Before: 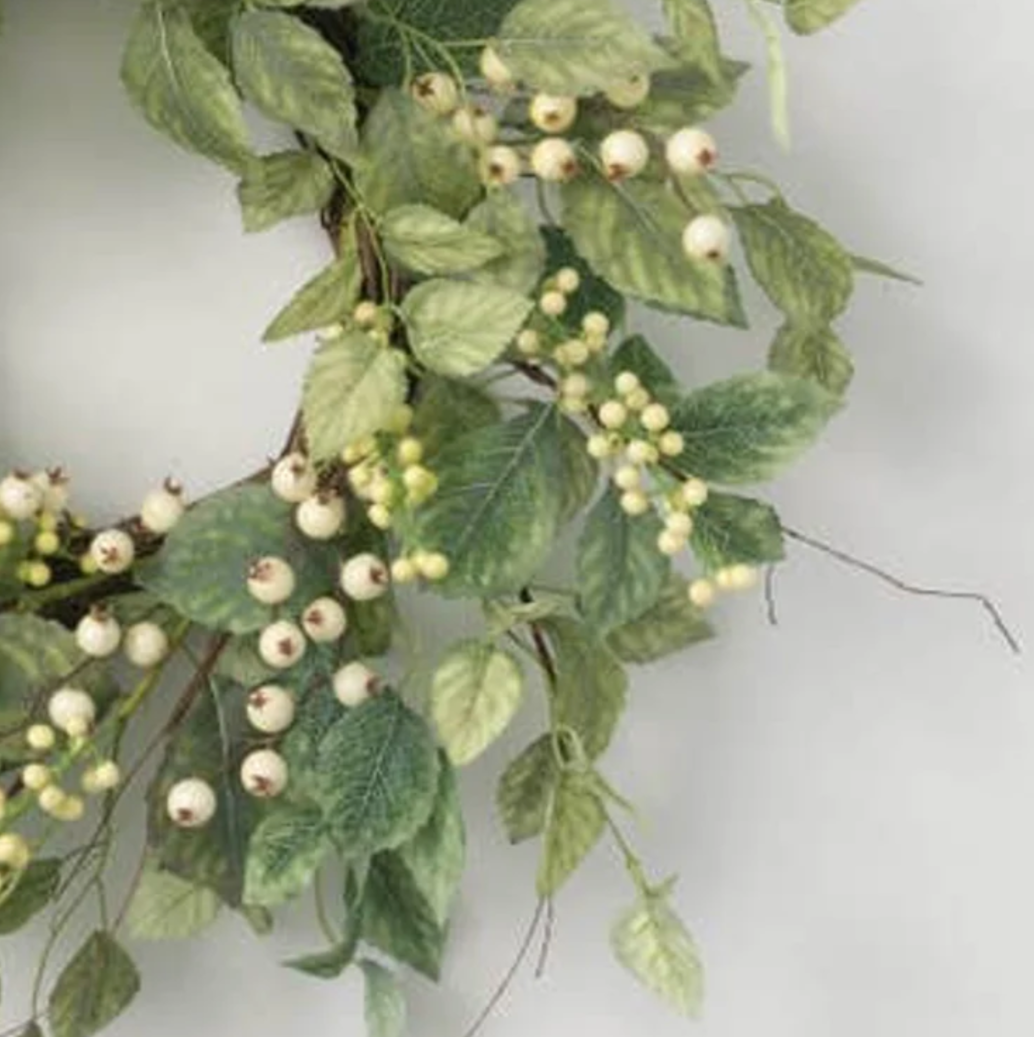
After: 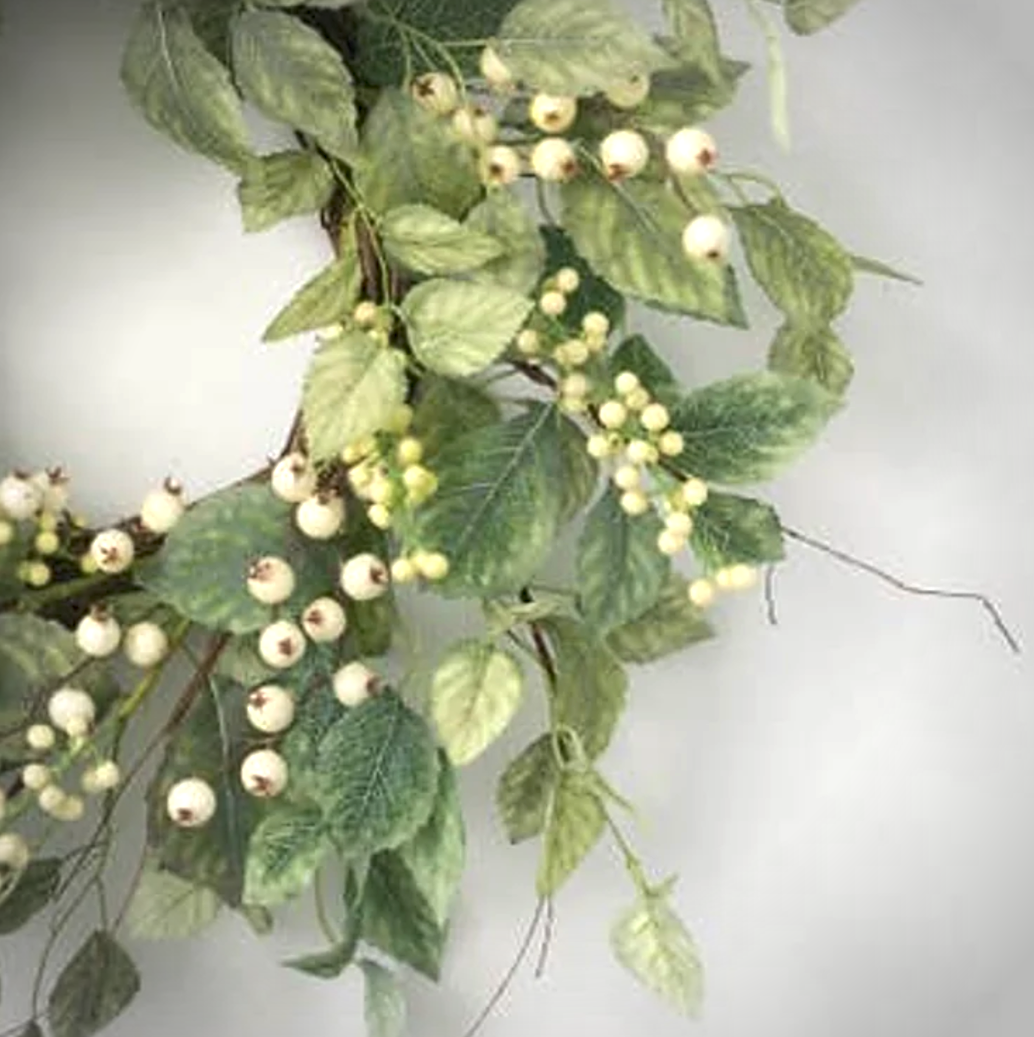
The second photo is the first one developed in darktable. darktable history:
tone equalizer: -8 EV 0.261 EV, -7 EV 0.425 EV, -6 EV 0.38 EV, -5 EV 0.222 EV, -3 EV -0.279 EV, -2 EV -0.431 EV, -1 EV -0.419 EV, +0 EV -0.247 EV
sharpen: on, module defaults
vignetting: automatic ratio true
exposure: black level correction 0.001, exposure 0.673 EV, compensate highlight preservation false
